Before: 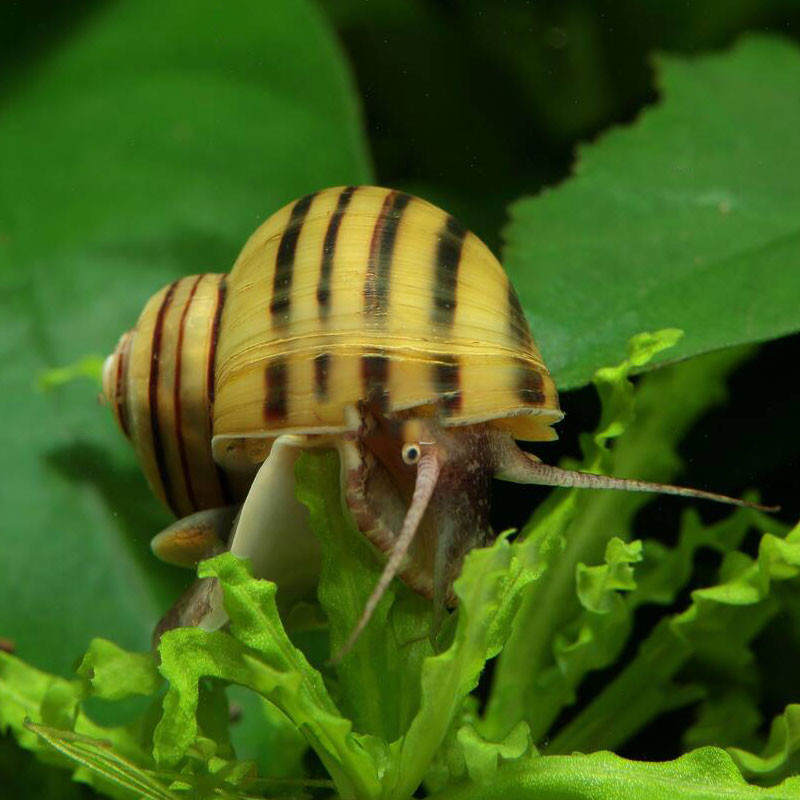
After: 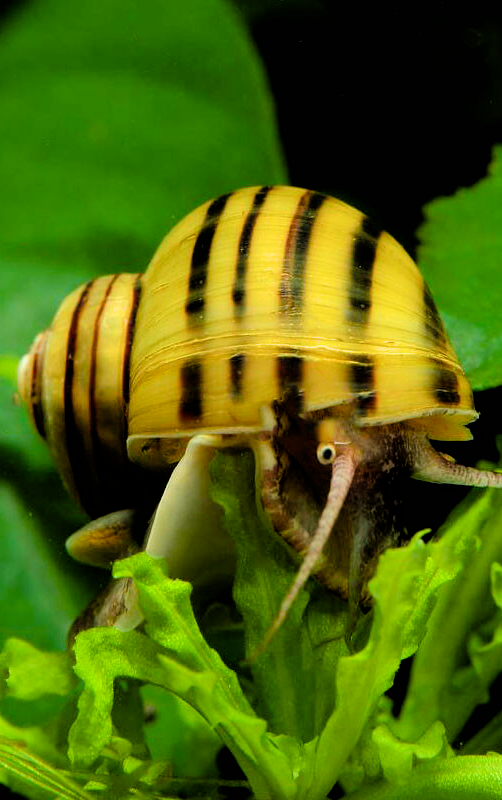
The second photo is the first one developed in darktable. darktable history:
crop: left 10.644%, right 26.528%
white balance: red 1.009, blue 0.985
color balance rgb: perceptual saturation grading › global saturation 25%, perceptual brilliance grading › mid-tones 10%, perceptual brilliance grading › shadows 15%, global vibrance 20%
filmic rgb: black relative exposure -3.64 EV, white relative exposure 2.44 EV, hardness 3.29
